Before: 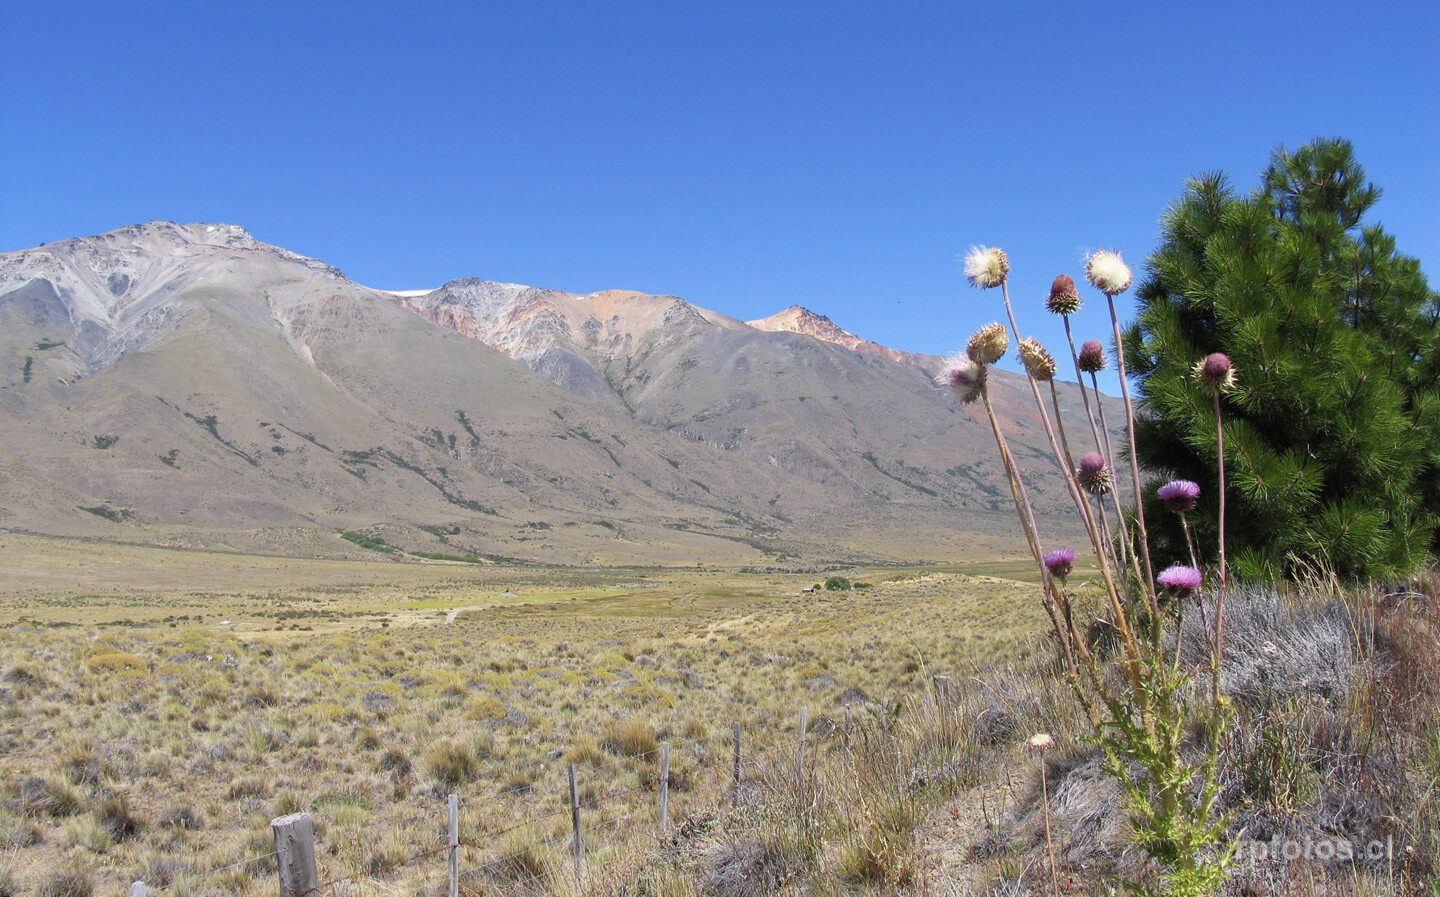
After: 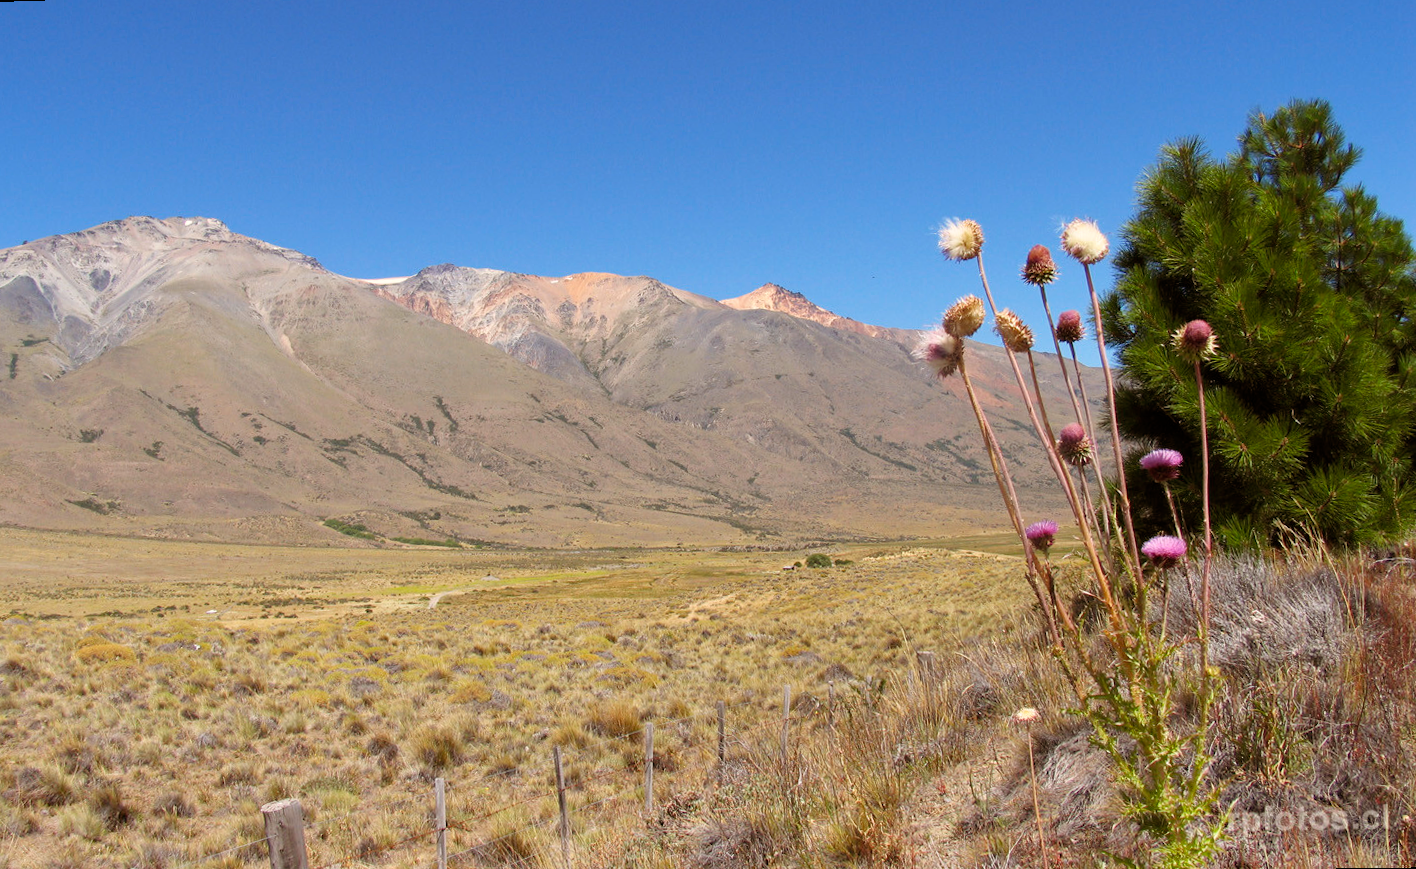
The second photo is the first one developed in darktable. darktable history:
color balance rgb: shadows lift › chroma 4.41%, shadows lift › hue 27°, power › chroma 2.5%, power › hue 70°, highlights gain › chroma 1%, highlights gain › hue 27°, saturation formula JzAzBz (2021)
contrast equalizer: y [[0.5 ×6], [0.5 ×6], [0.975, 0.964, 0.925, 0.865, 0.793, 0.721], [0 ×6], [0 ×6]]
rotate and perspective: rotation -1.32°, lens shift (horizontal) -0.031, crop left 0.015, crop right 0.985, crop top 0.047, crop bottom 0.982
